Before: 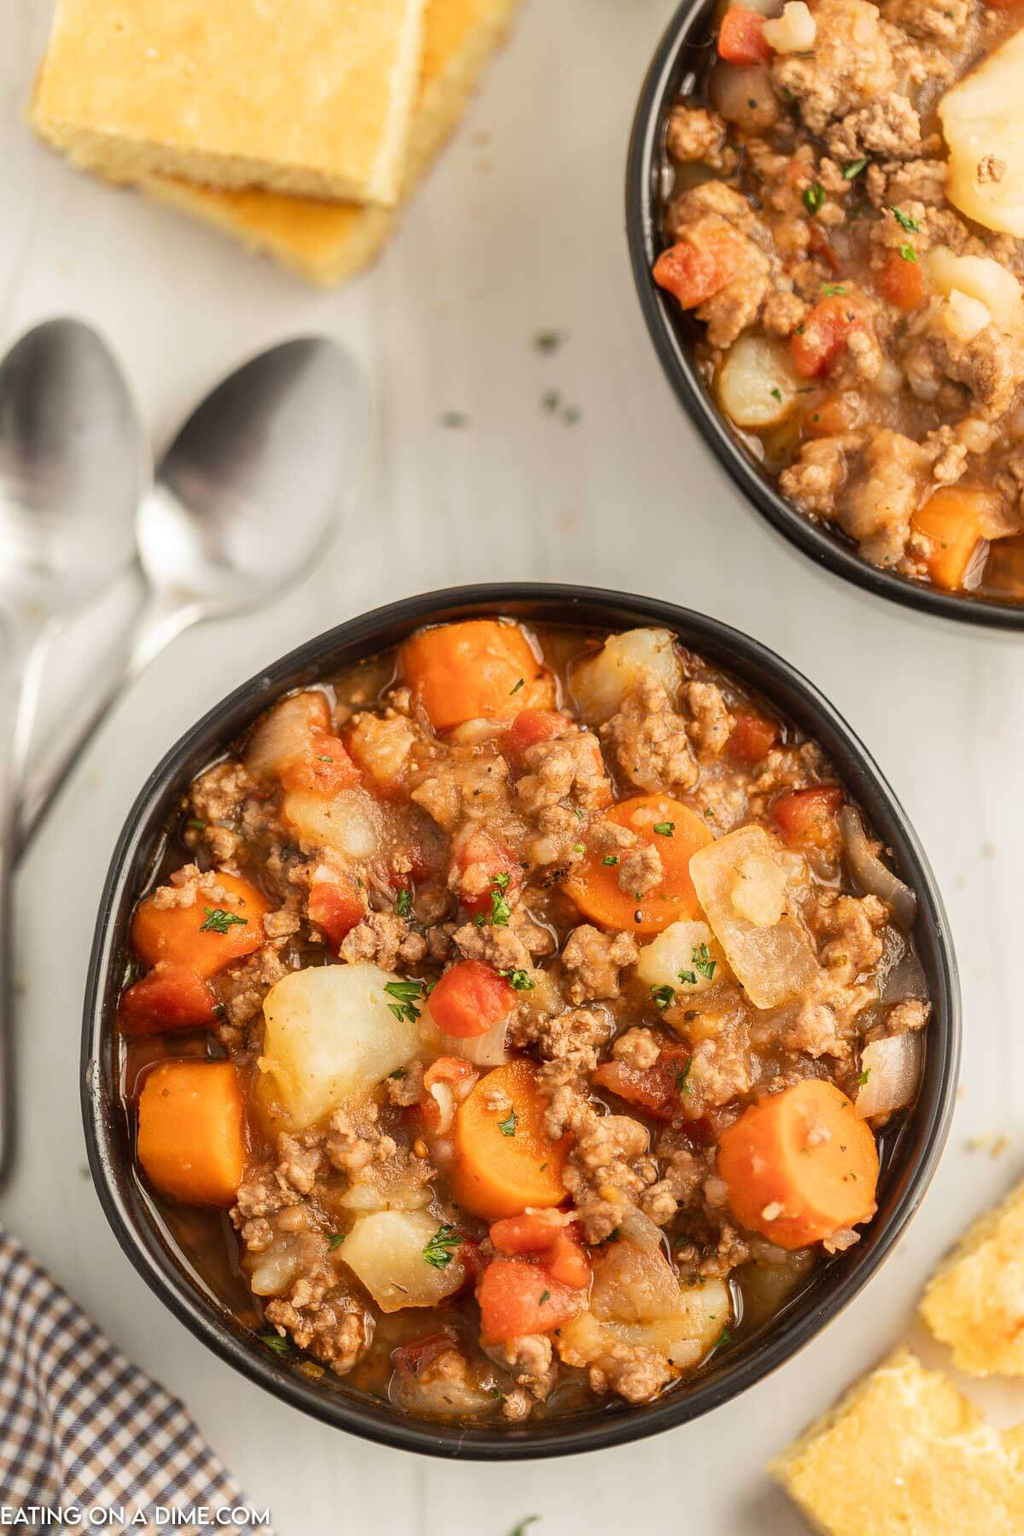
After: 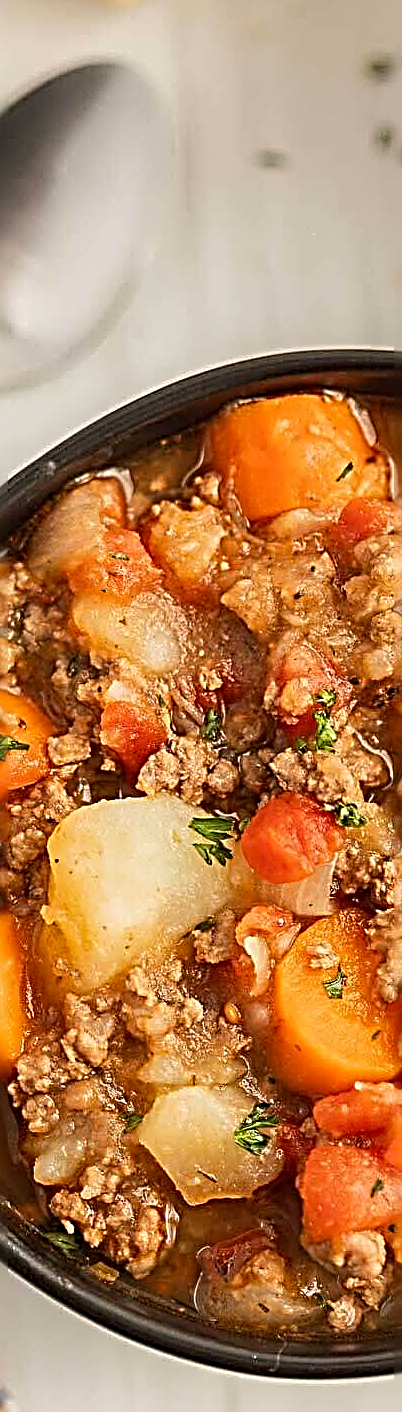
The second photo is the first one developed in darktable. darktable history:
exposure: exposure 0.02 EV, compensate highlight preservation false
sharpen: radius 3.158, amount 1.731
crop and rotate: left 21.77%, top 18.528%, right 44.676%, bottom 2.997%
vibrance: vibrance 20%
